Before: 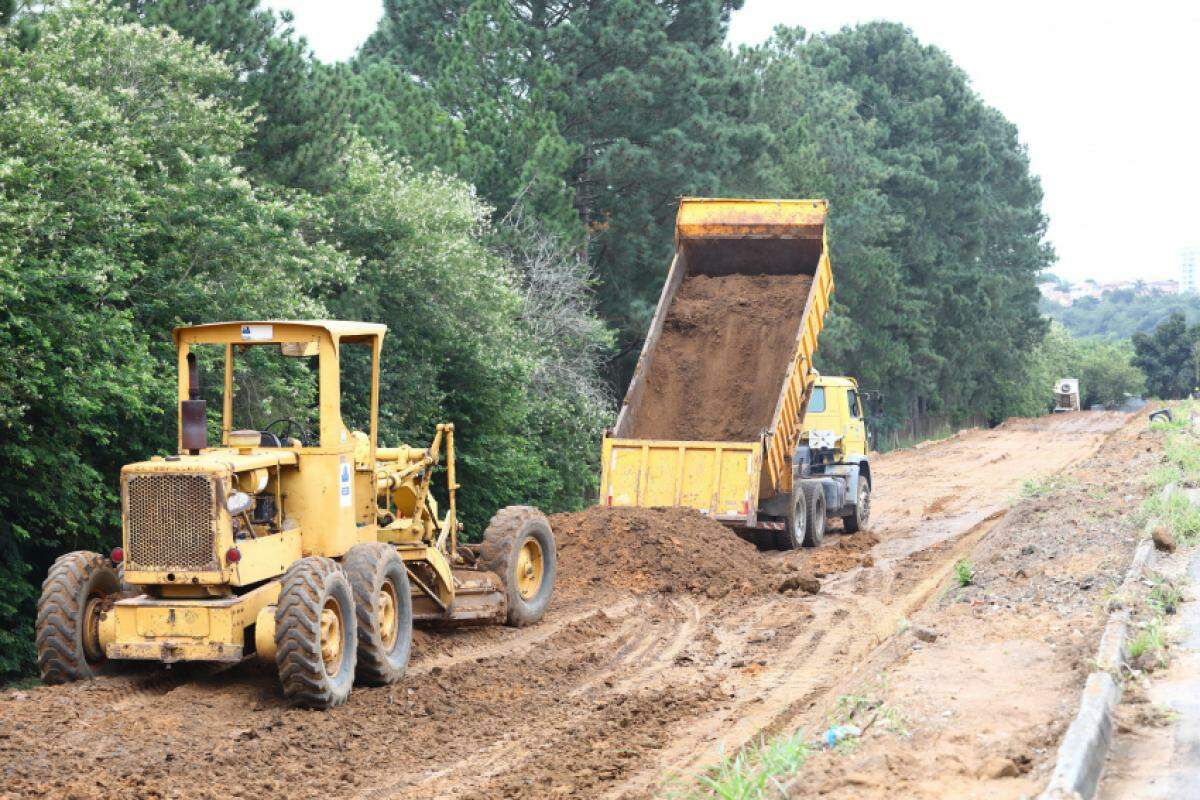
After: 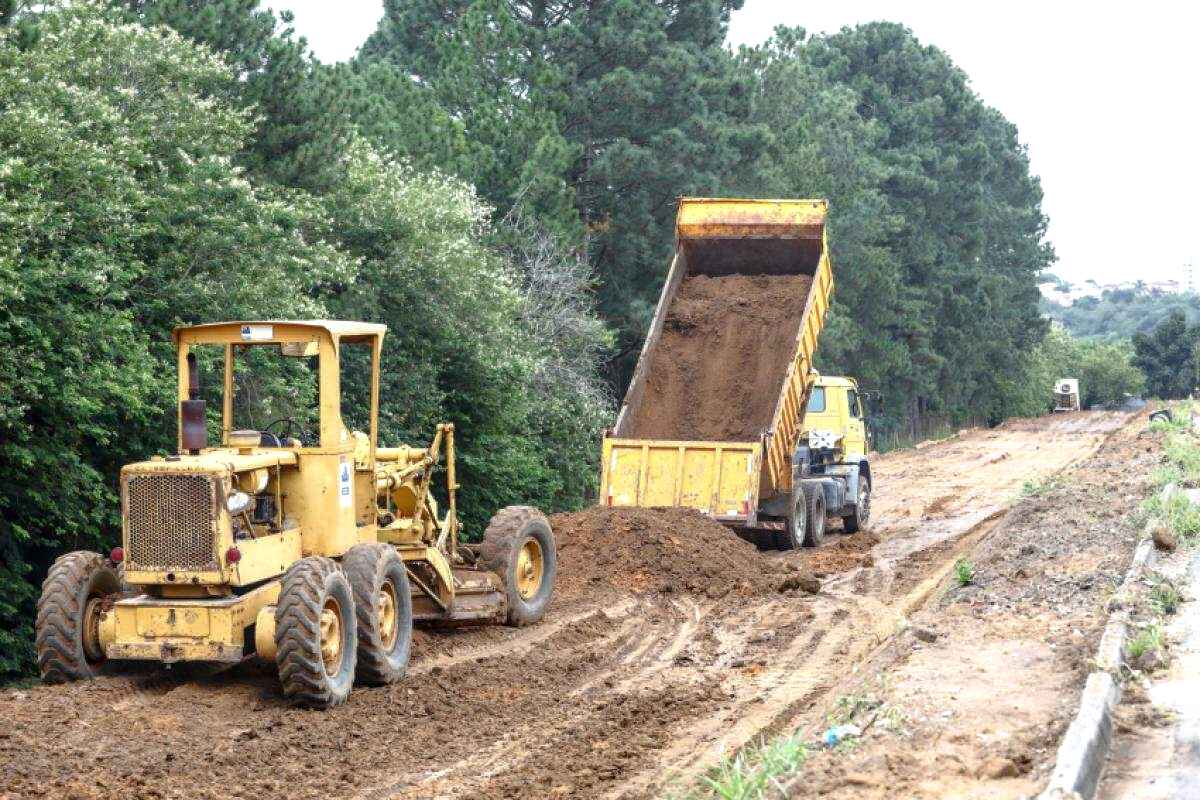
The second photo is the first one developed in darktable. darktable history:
local contrast: detail 130%
tone equalizer: -8 EV -0.001 EV, -7 EV 0.002 EV, -6 EV -0.001 EV, -5 EV -0.009 EV, -4 EV -0.057 EV, -3 EV -0.216 EV, -2 EV -0.255 EV, -1 EV 0.107 EV, +0 EV 0.318 EV, edges refinement/feathering 500, mask exposure compensation -1.57 EV, preserve details no
